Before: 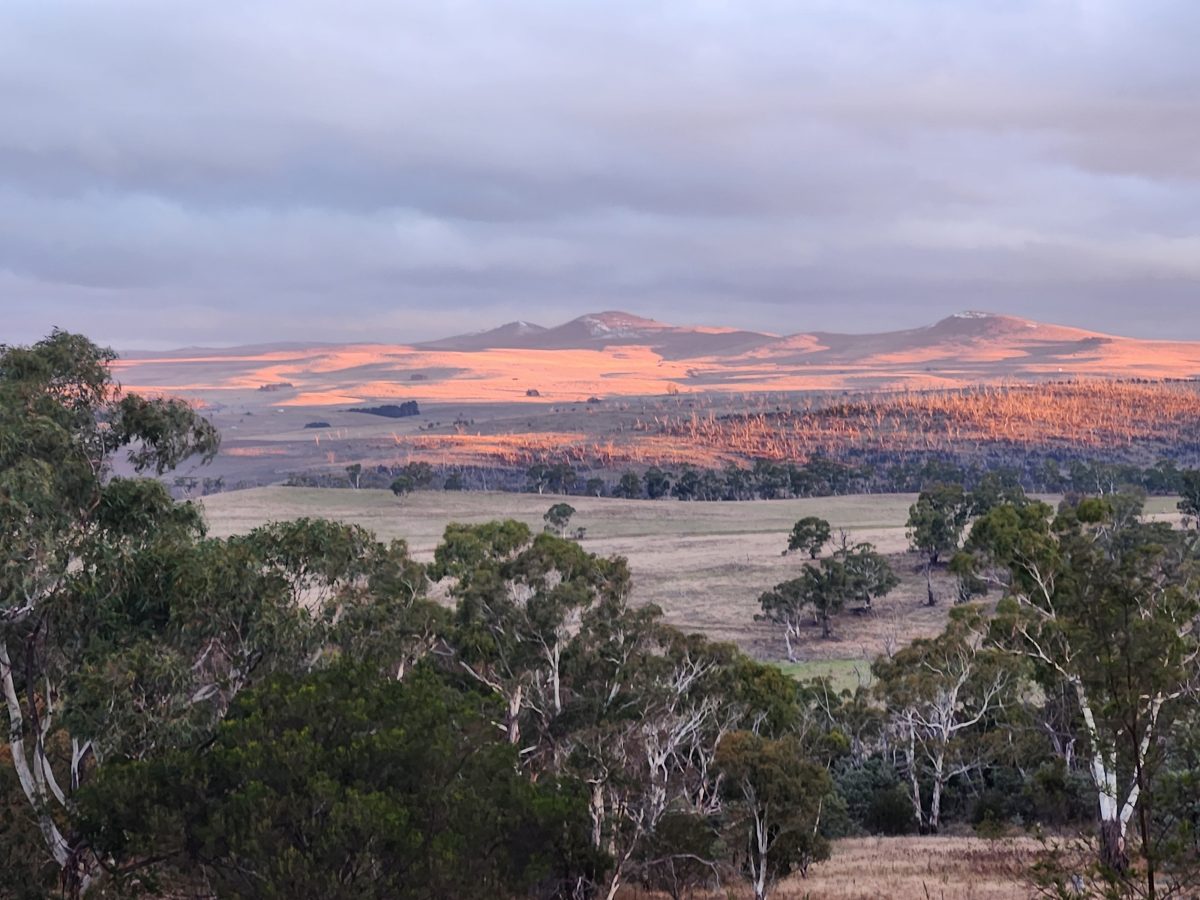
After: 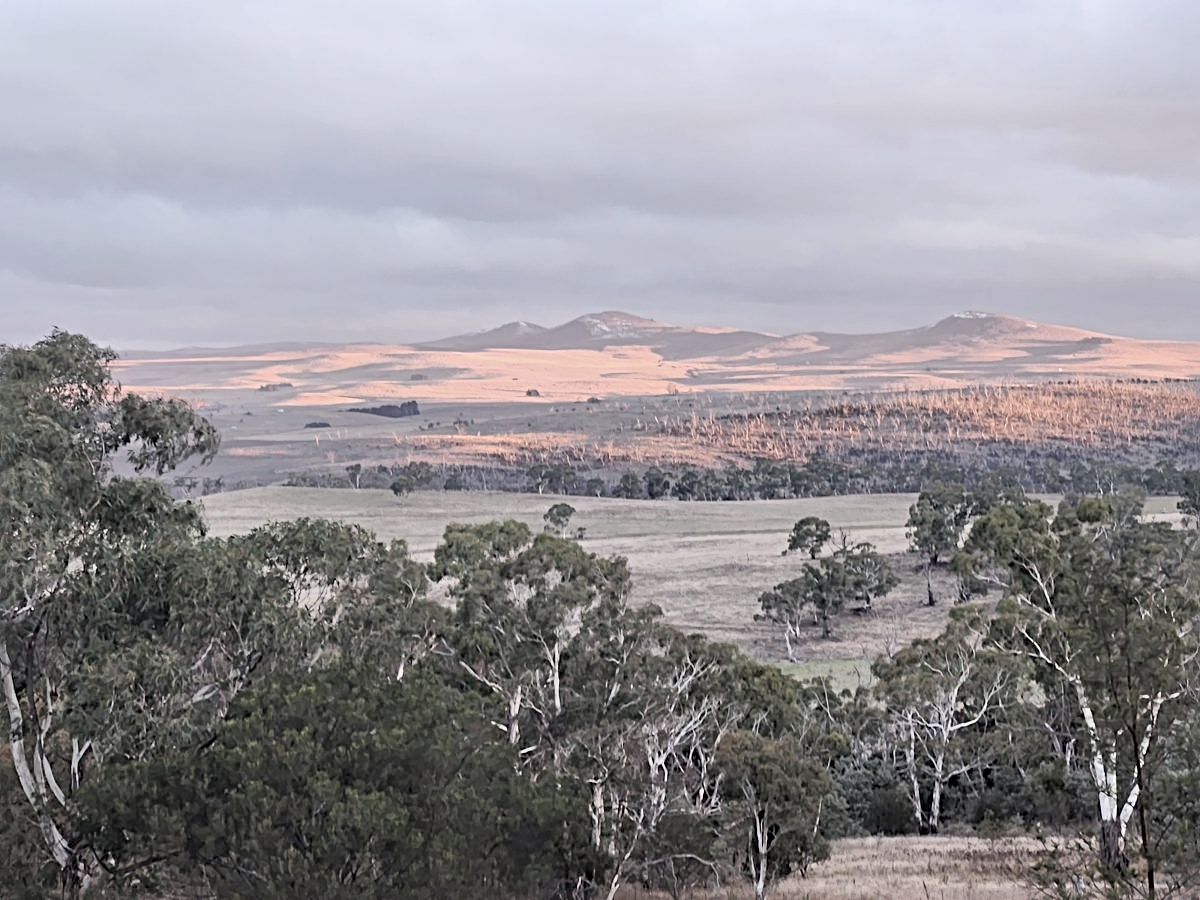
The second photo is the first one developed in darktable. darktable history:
contrast brightness saturation: brightness 0.18, saturation -0.5
sharpen: radius 4.883
